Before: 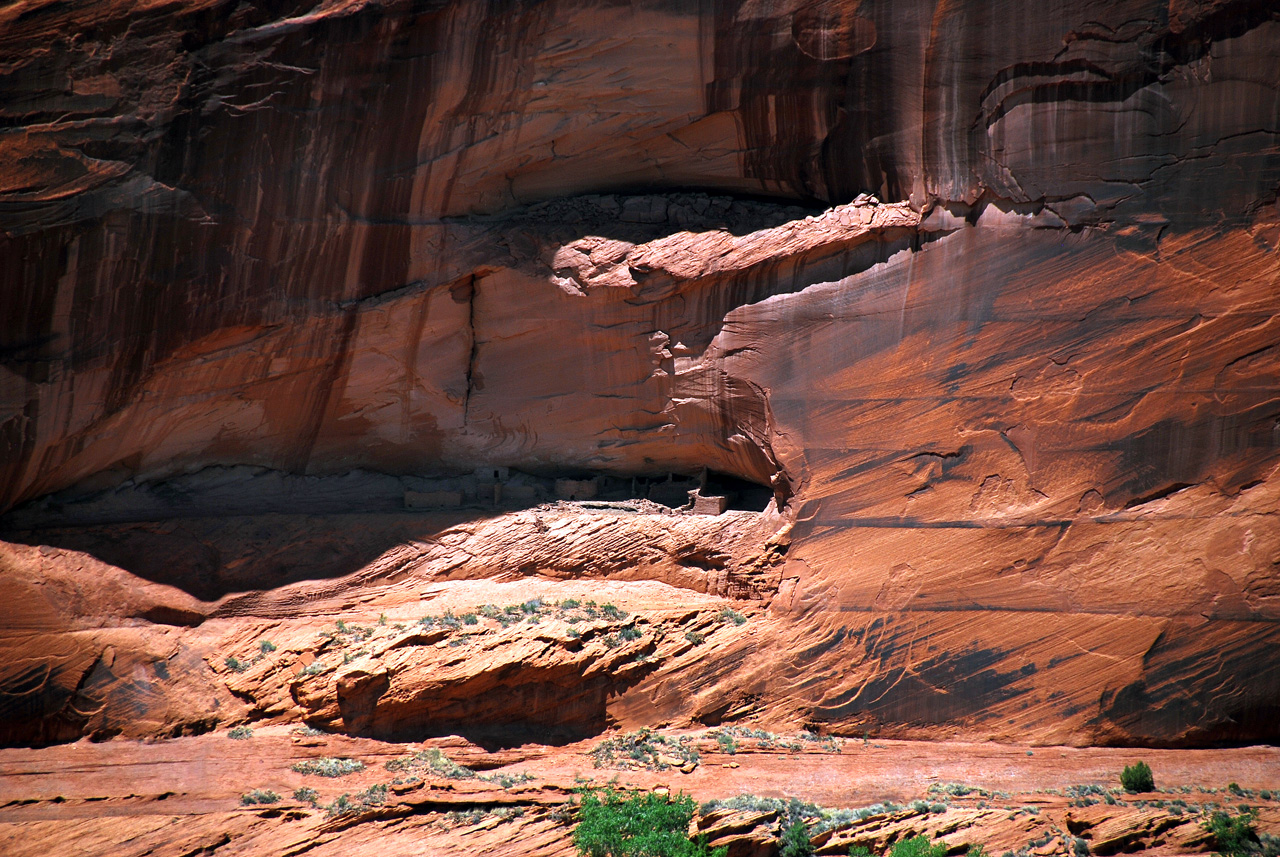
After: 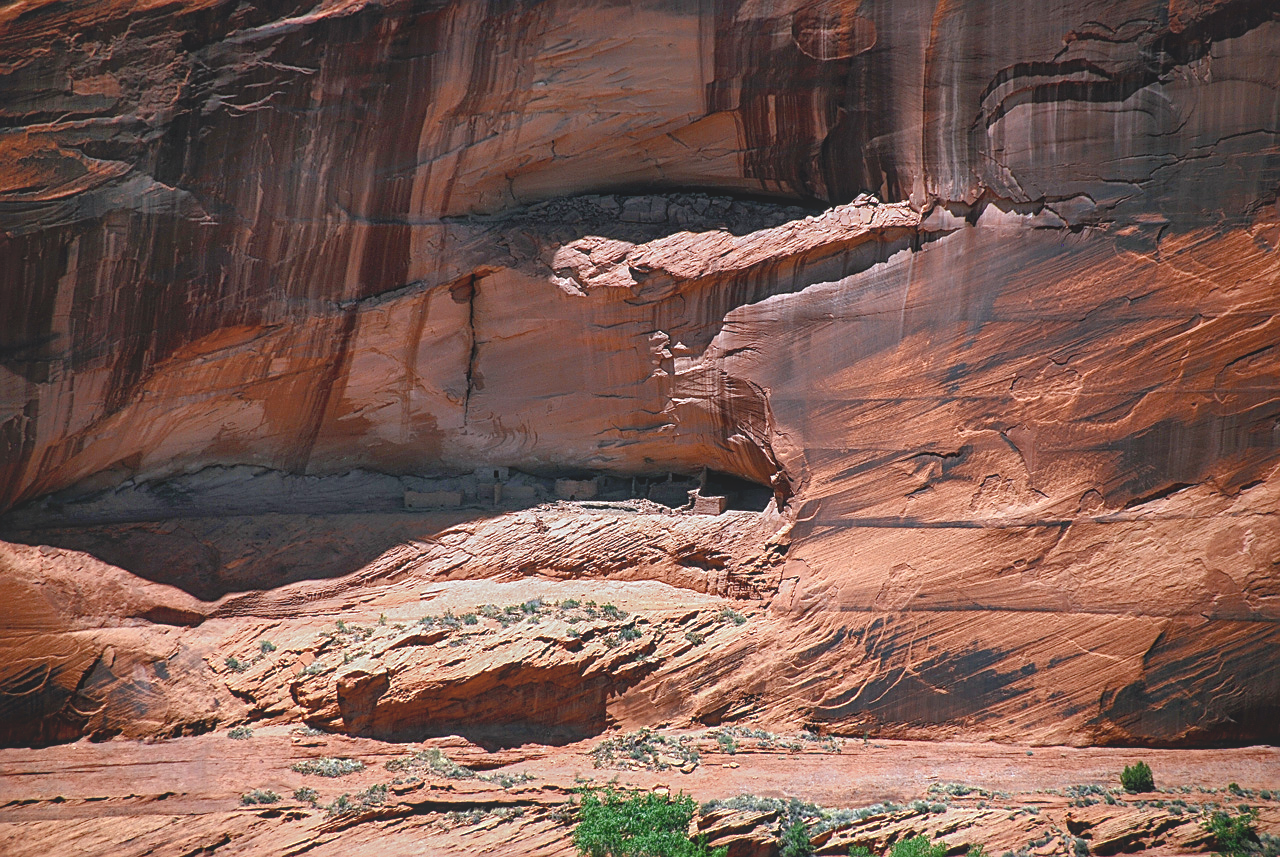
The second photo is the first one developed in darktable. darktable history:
color balance rgb: perceptual saturation grading › global saturation 0.33%, perceptual saturation grading › highlights -32.264%, perceptual saturation grading › mid-tones 5.511%, perceptual saturation grading › shadows 17.333%, global vibrance 6.76%, saturation formula JzAzBz (2021)
local contrast: on, module defaults
shadows and highlights: on, module defaults
sharpen: on, module defaults
contrast brightness saturation: contrast -0.165, brightness 0.043, saturation -0.14
